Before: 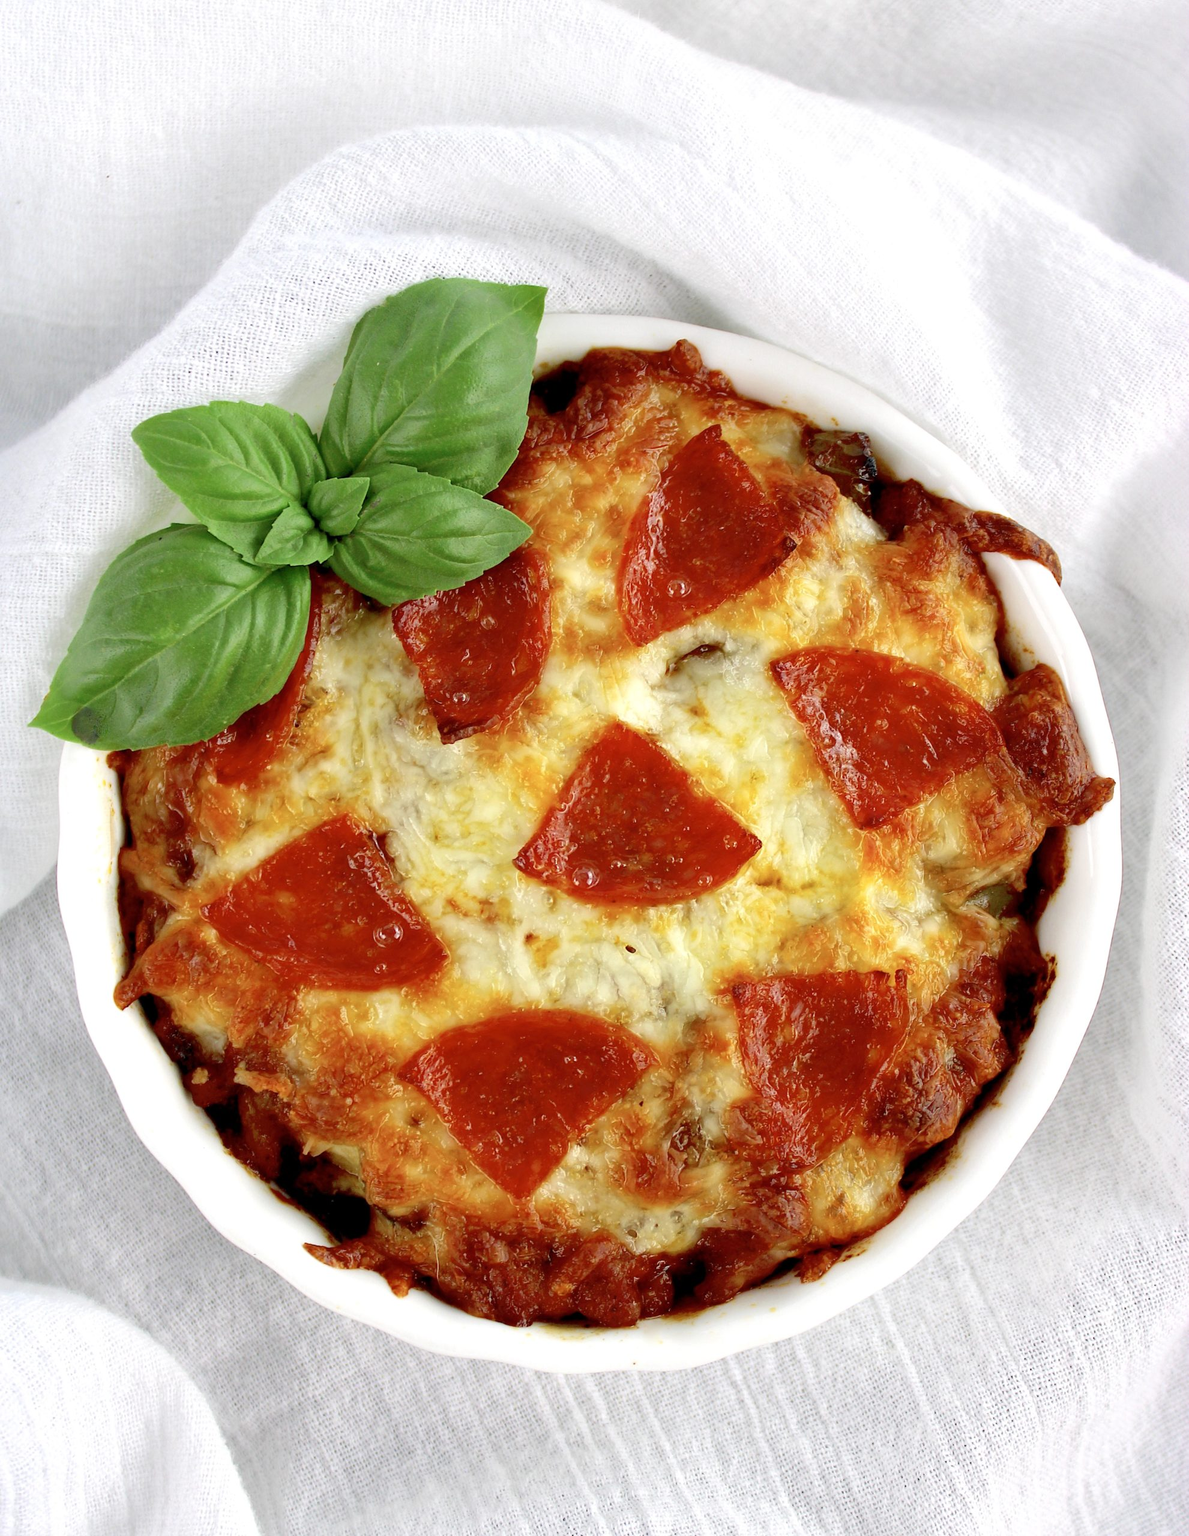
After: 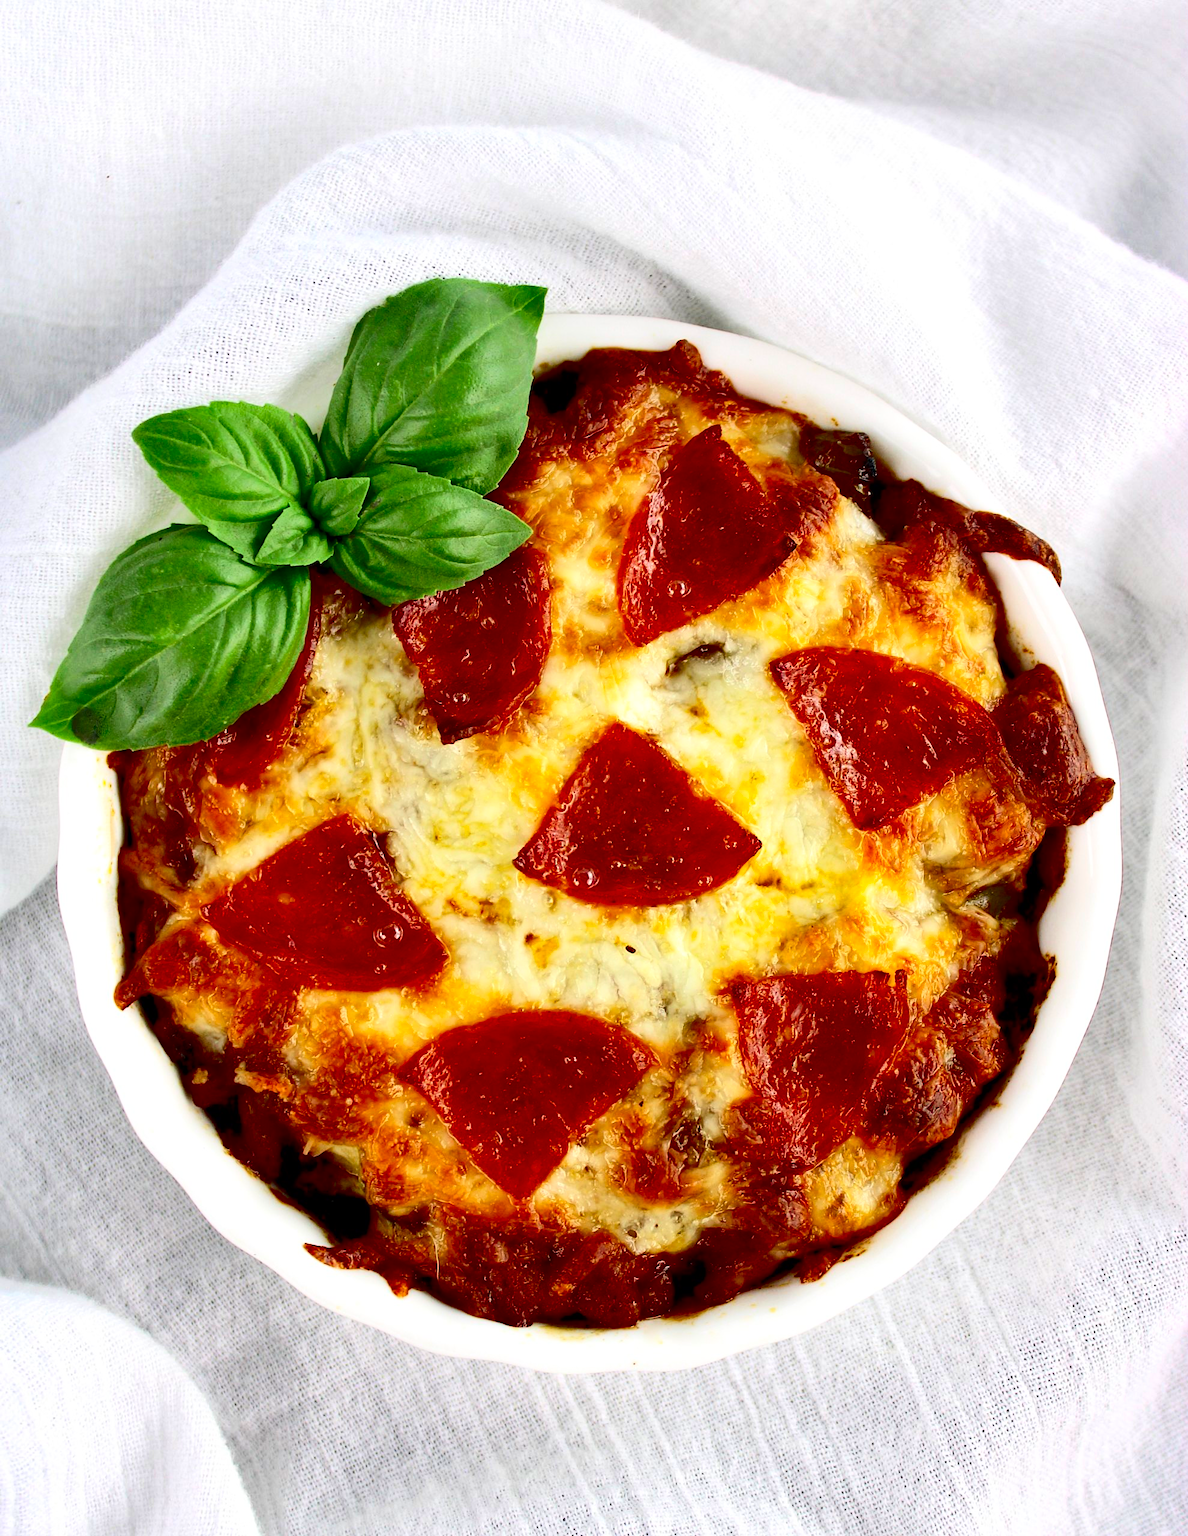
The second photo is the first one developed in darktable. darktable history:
contrast brightness saturation: contrast 0.316, brightness -0.083, saturation 0.171
shadows and highlights: low approximation 0.01, soften with gaussian
